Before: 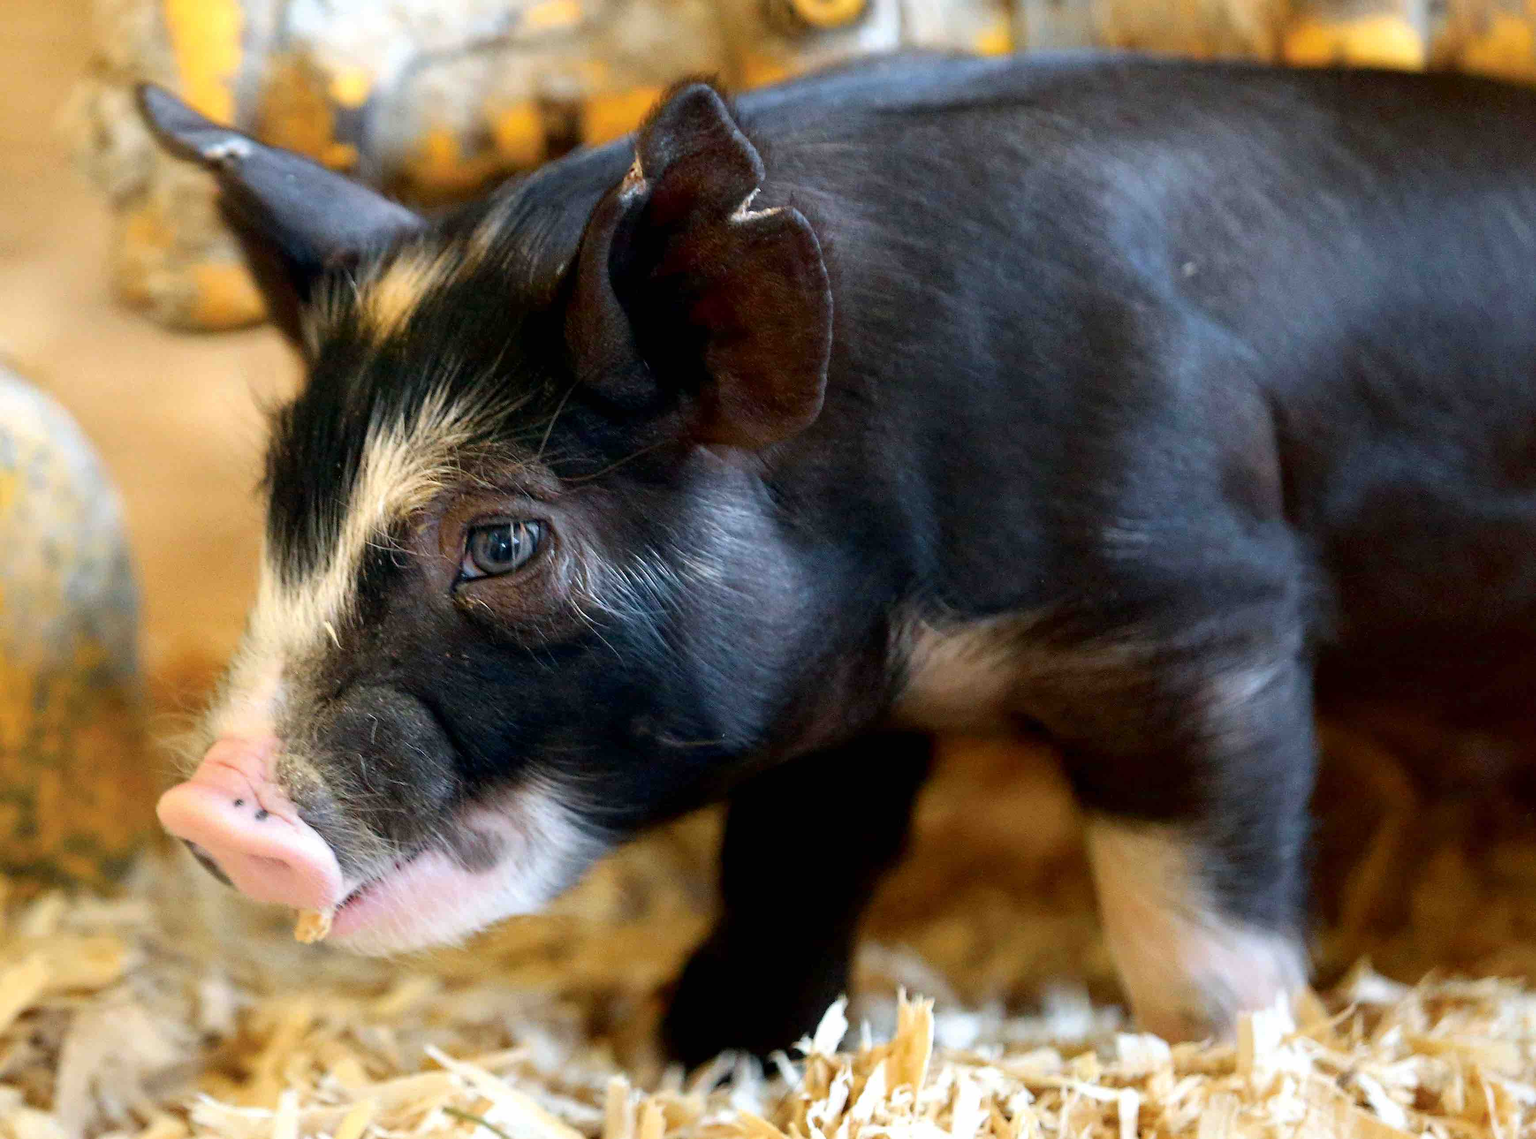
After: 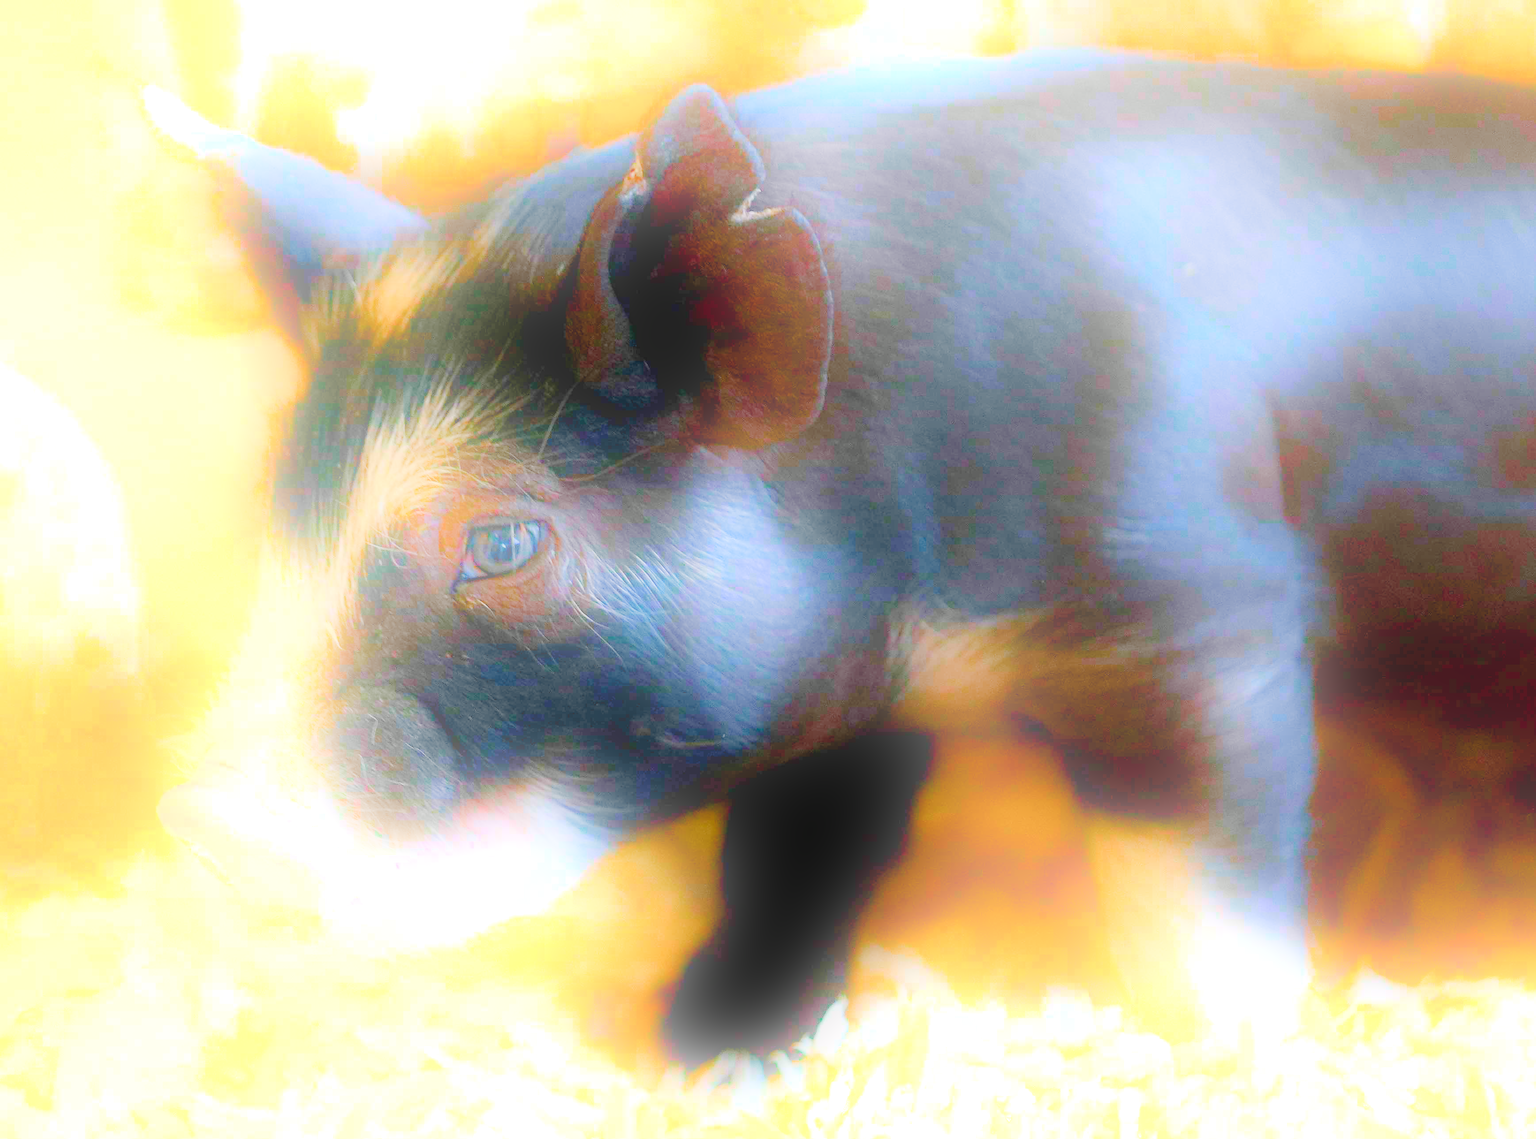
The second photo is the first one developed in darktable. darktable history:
haze removal: compatibility mode true, adaptive false
color balance: contrast 6.48%, output saturation 113.3%
color balance rgb: shadows lift › chroma 1%, shadows lift › hue 113°, highlights gain › chroma 0.2%, highlights gain › hue 333°, perceptual saturation grading › global saturation 20%, perceptual saturation grading › highlights -50%, perceptual saturation grading › shadows 25%, contrast -30%
bloom: size 25%, threshold 5%, strength 90%
